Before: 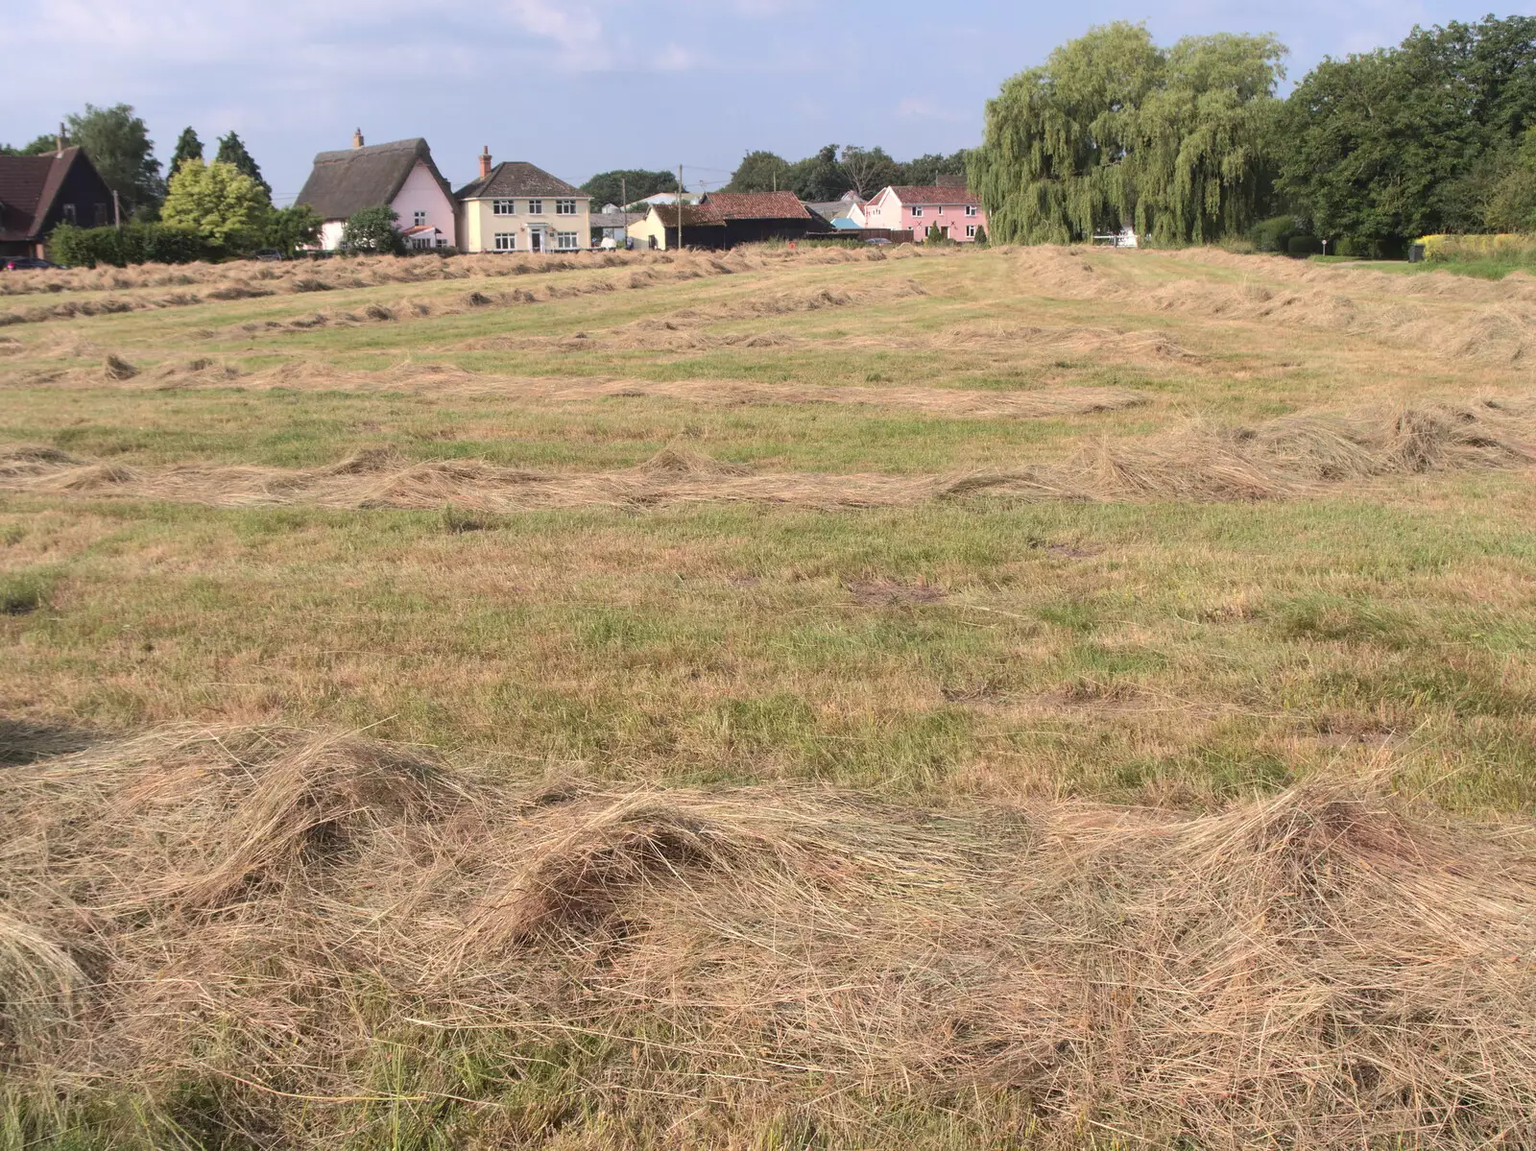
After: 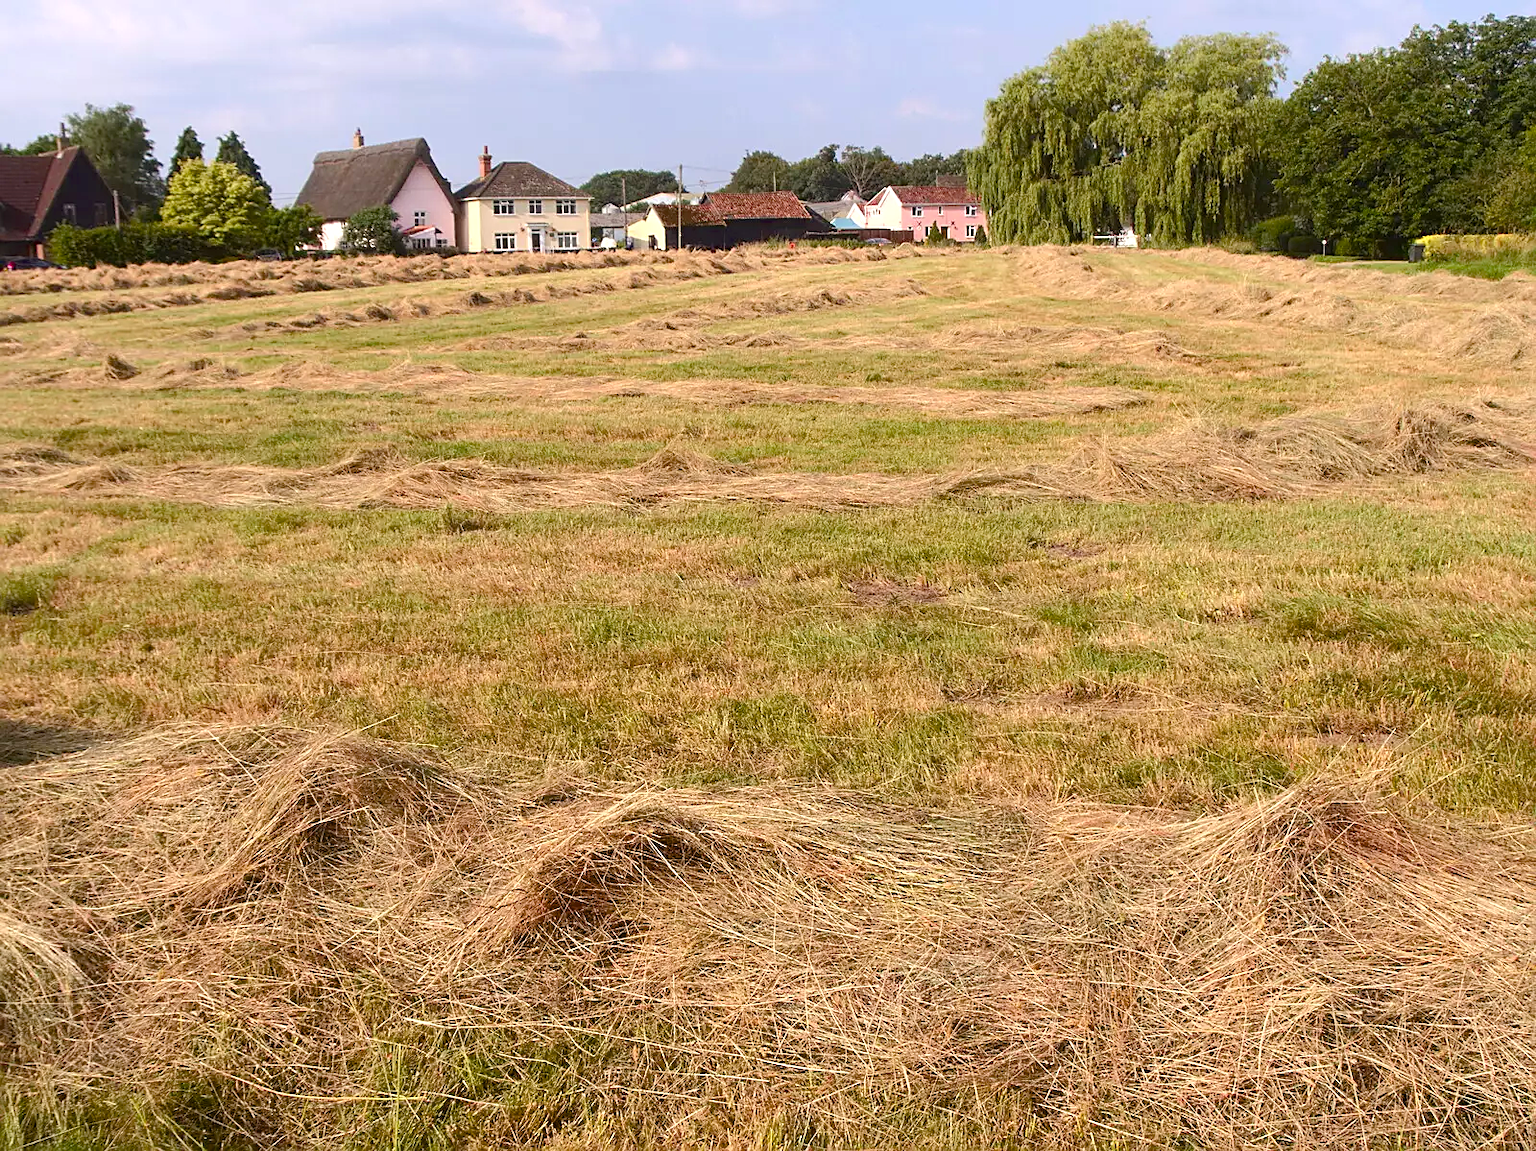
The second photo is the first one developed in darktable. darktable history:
color balance rgb: power › chroma 0.667%, power › hue 60°, highlights gain › chroma 1.016%, highlights gain › hue 60.18°, linear chroma grading › global chroma 14.812%, perceptual saturation grading › global saturation 20%, perceptual saturation grading › highlights -25.077%, perceptual saturation grading › shadows 24.356%, perceptual brilliance grading › highlights 11.356%, saturation formula JzAzBz (2021)
sharpen: on, module defaults
